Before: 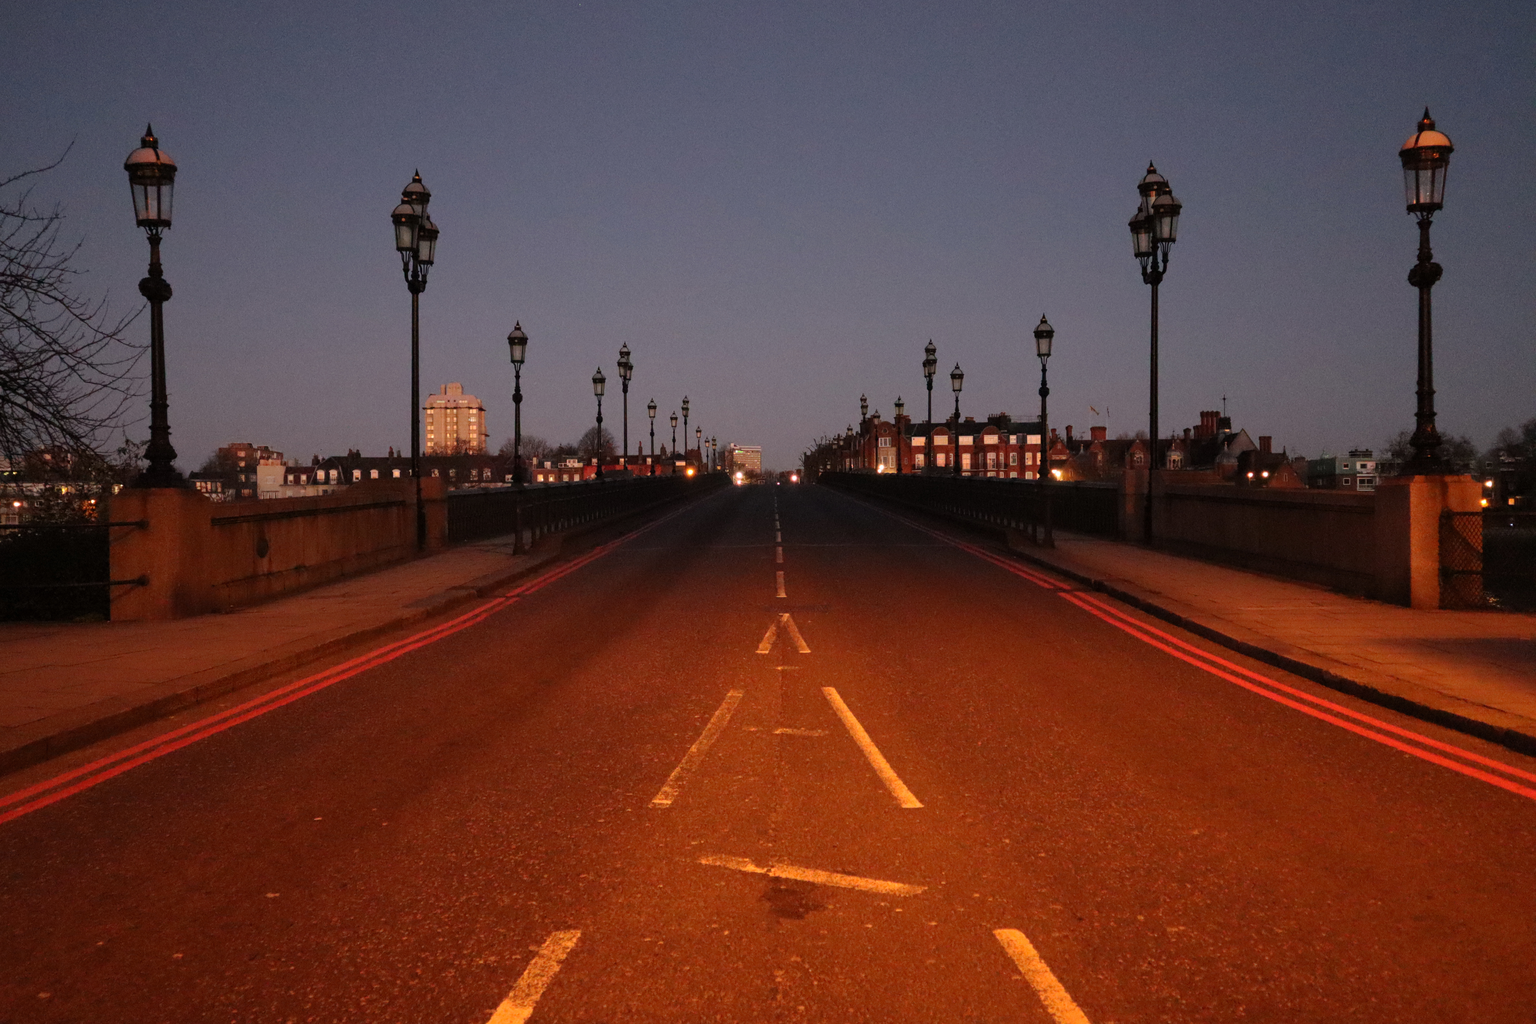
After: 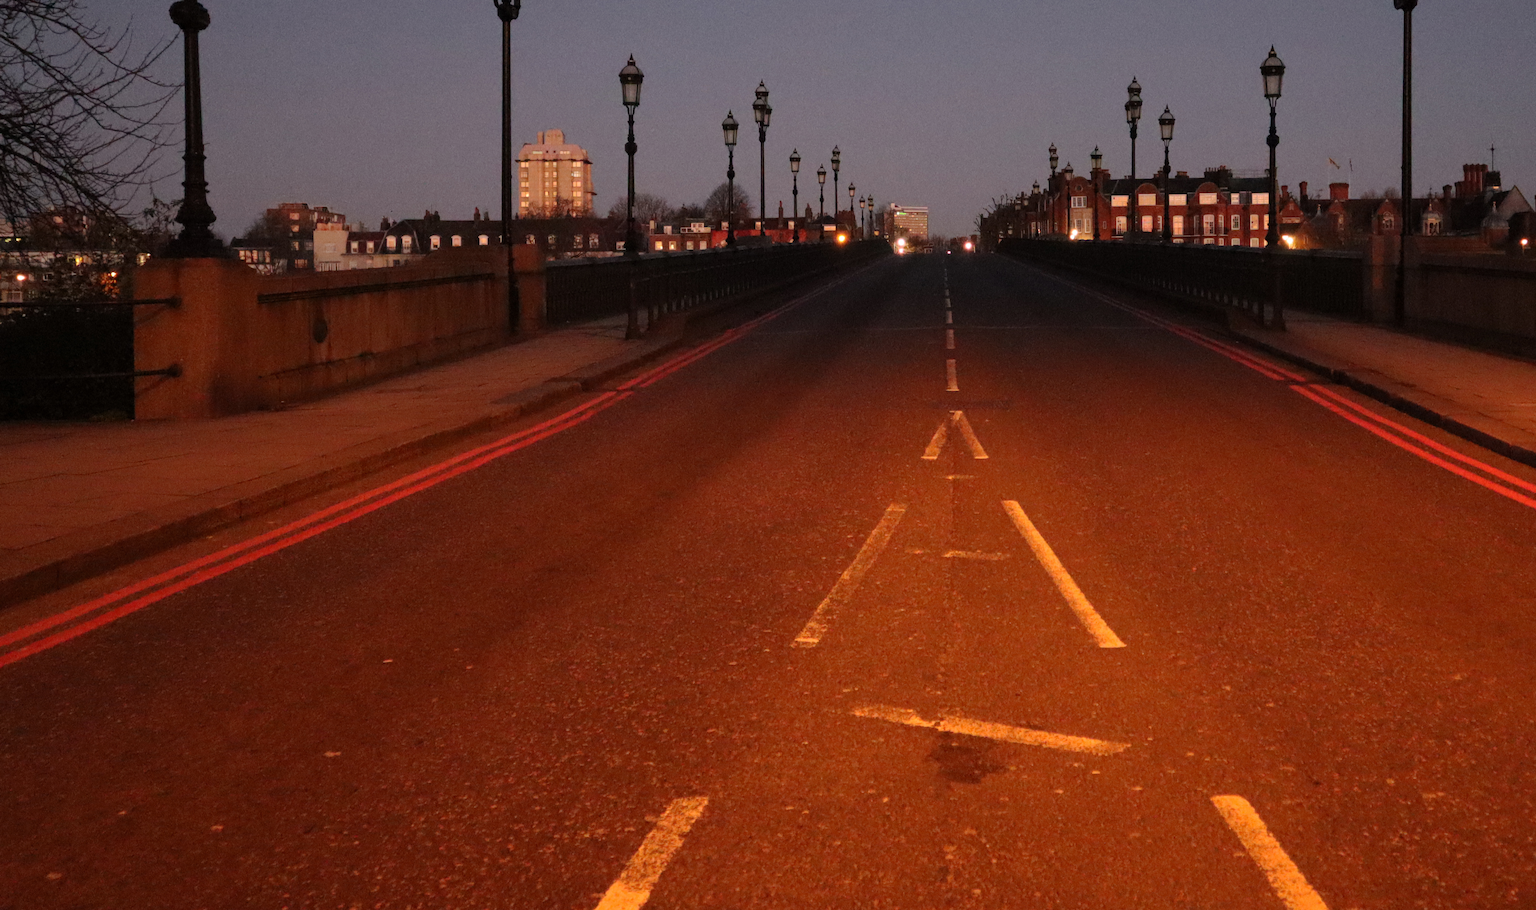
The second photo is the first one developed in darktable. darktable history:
crop: top 27.032%, right 17.941%
